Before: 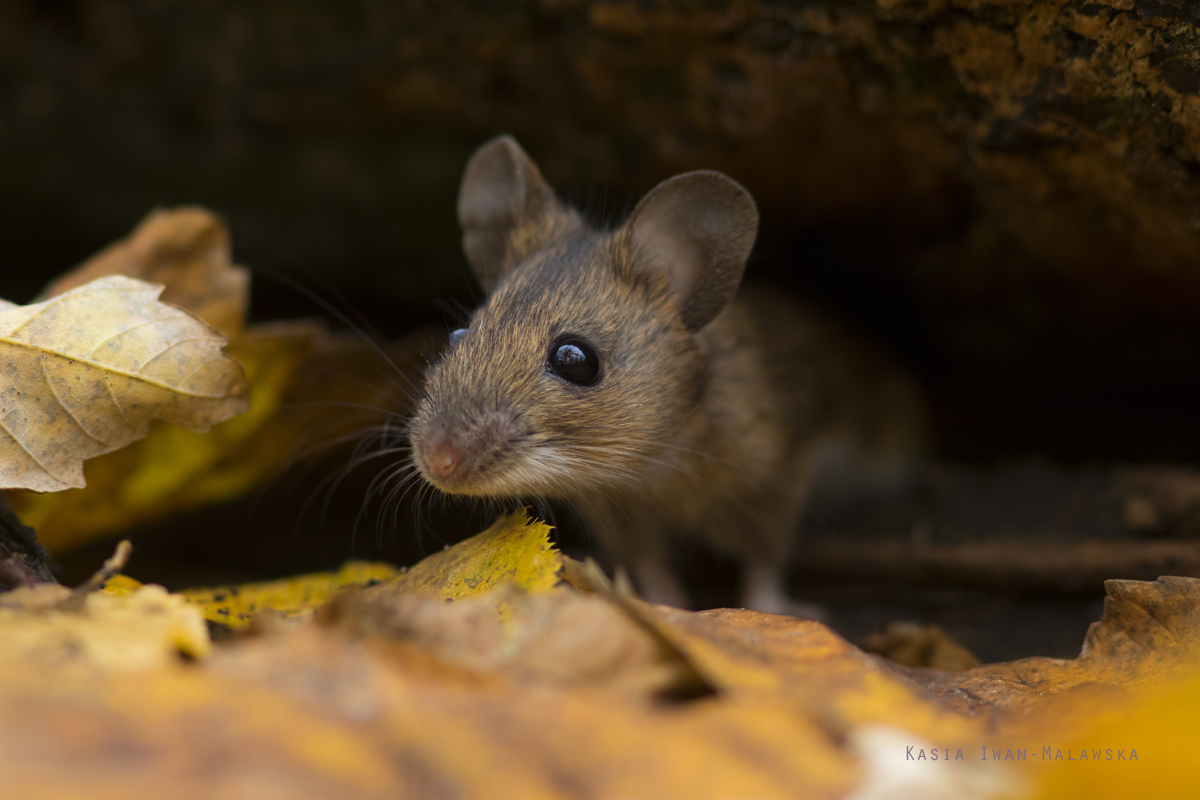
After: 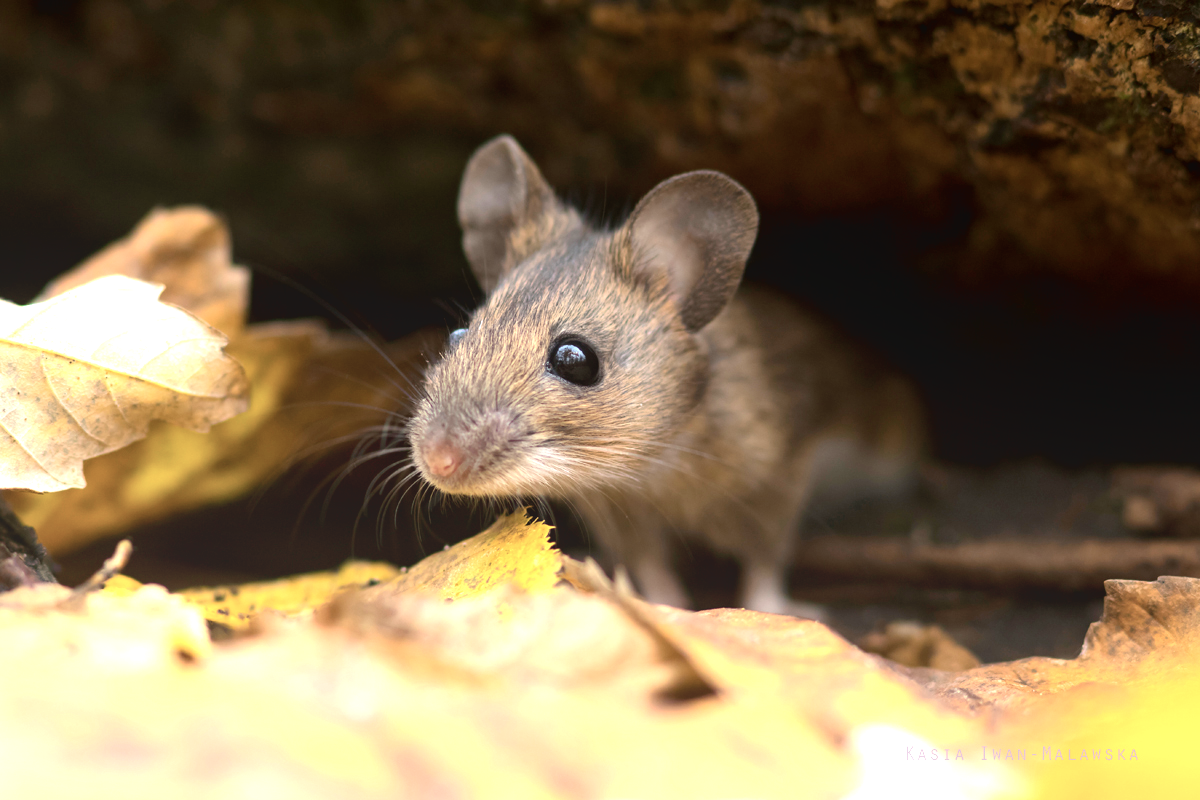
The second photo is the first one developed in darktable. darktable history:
exposure: black level correction 0.001, exposure 1.864 EV, compensate exposure bias true, compensate highlight preservation false
contrast brightness saturation: contrast 0.102, saturation -0.366
local contrast: highlights 68%, shadows 66%, detail 81%, midtone range 0.32
